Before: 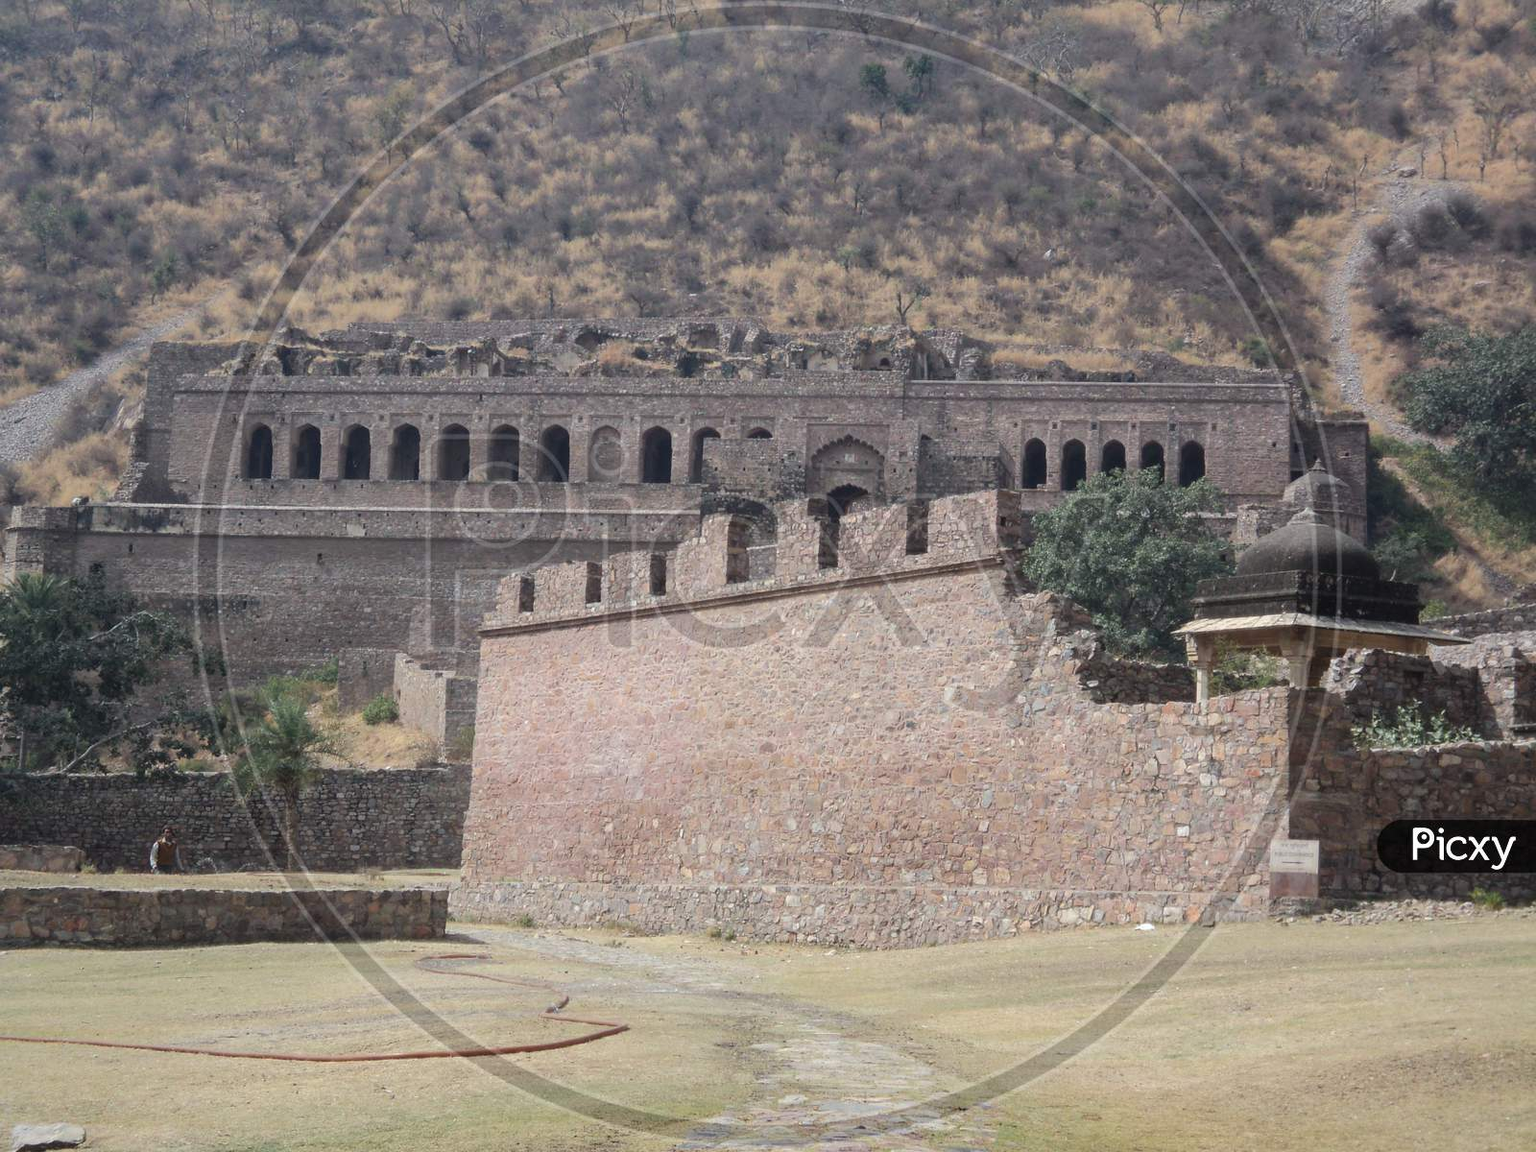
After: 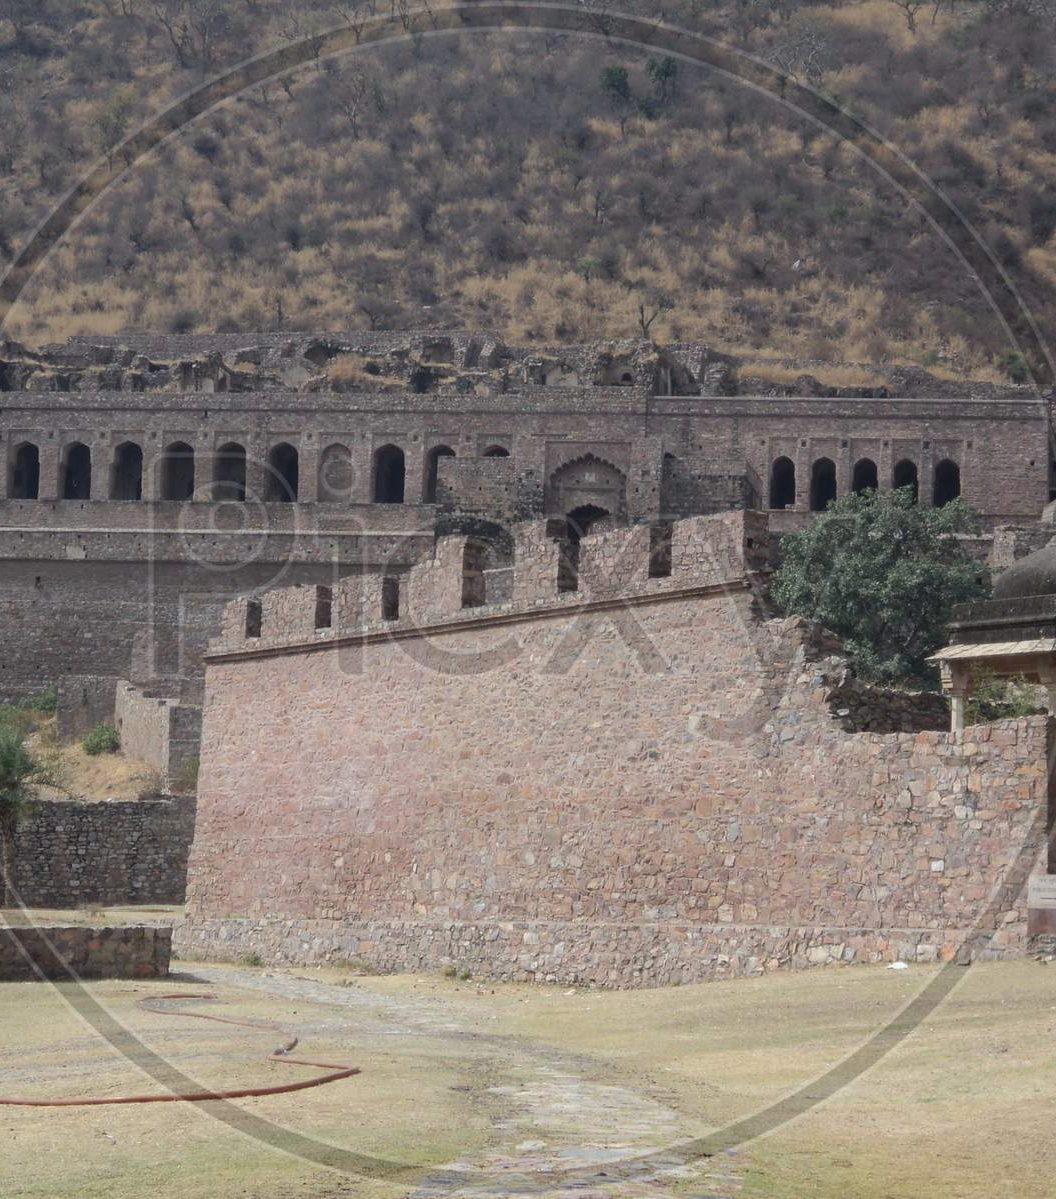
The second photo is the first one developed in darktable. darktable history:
graduated density: rotation -0.352°, offset 57.64
crop and rotate: left 18.442%, right 15.508%
